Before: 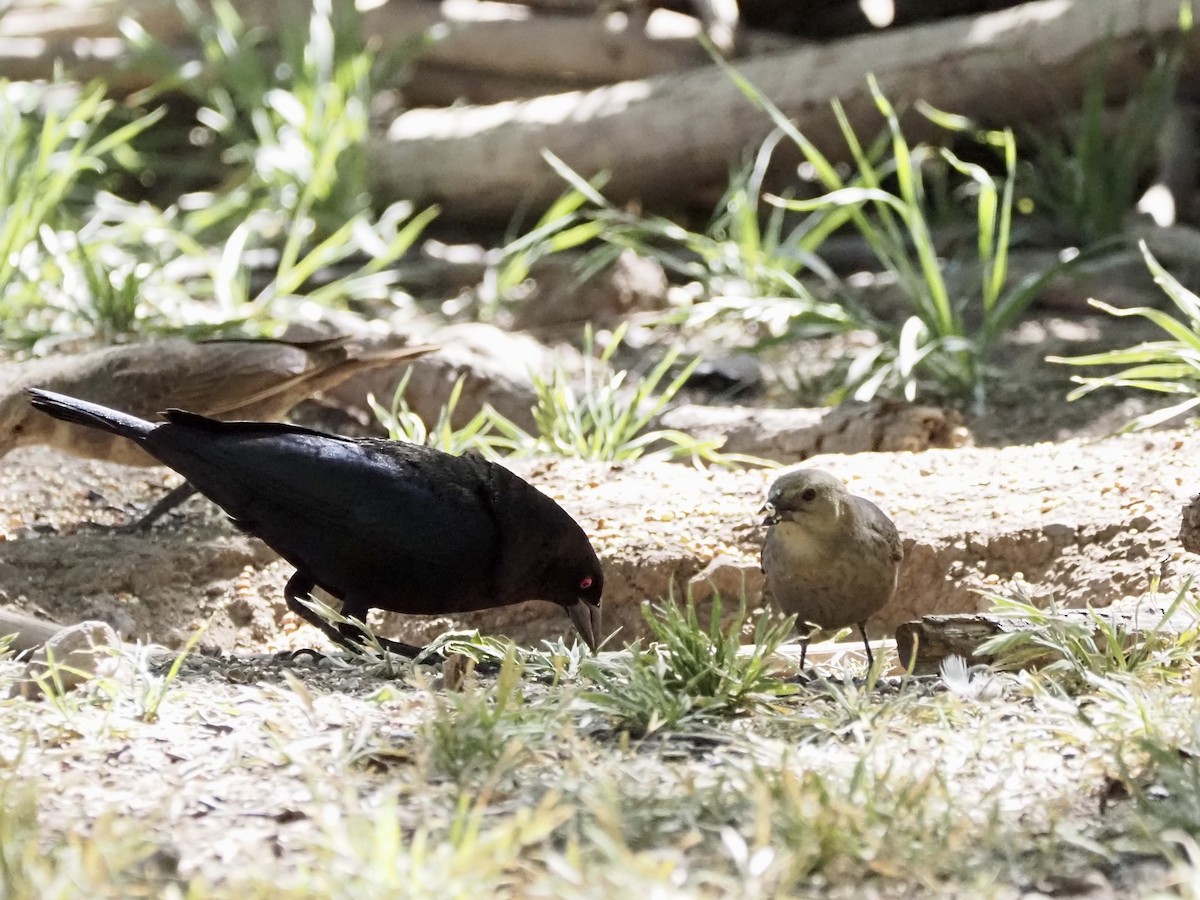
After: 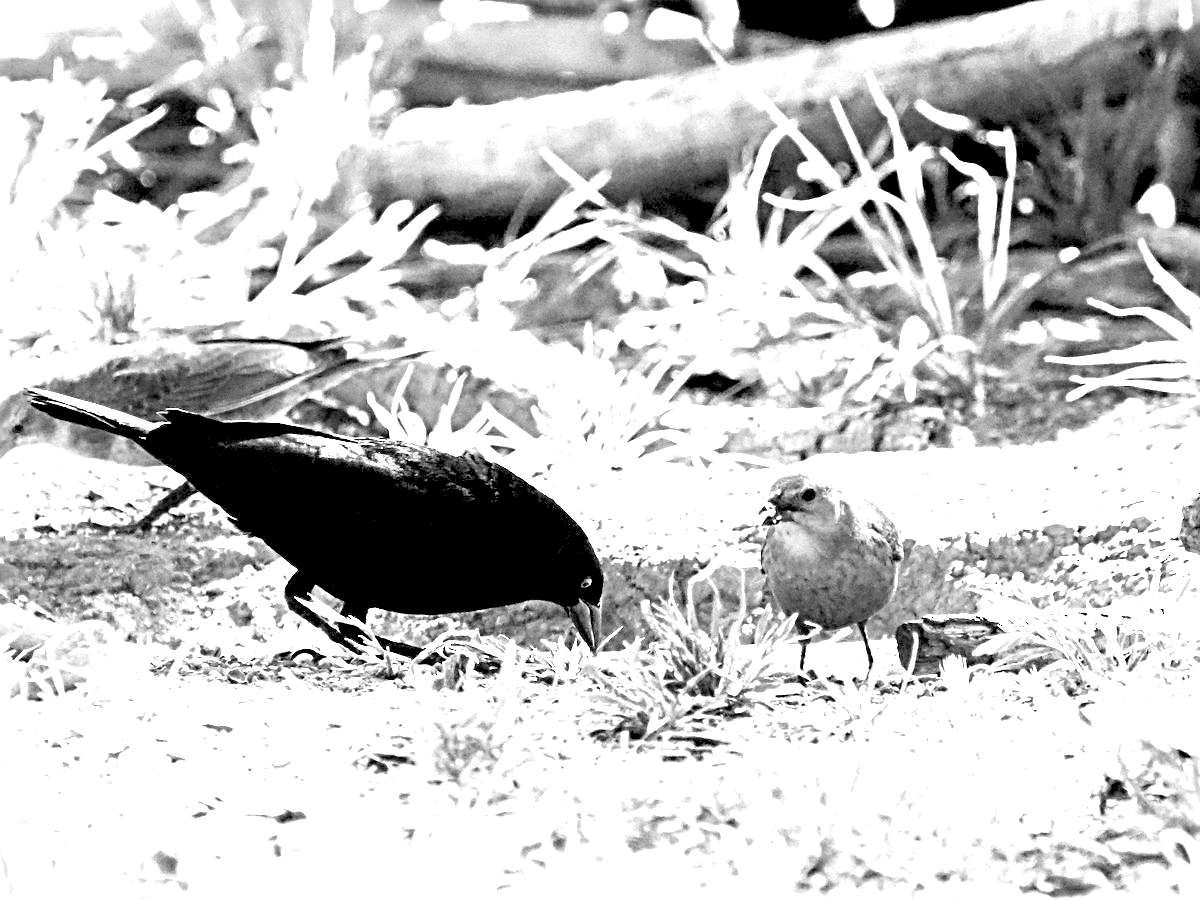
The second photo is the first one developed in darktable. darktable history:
exposure: black level correction 0.016, exposure 1.774 EV, compensate highlight preservation false
sharpen: radius 4
monochrome: on, module defaults
